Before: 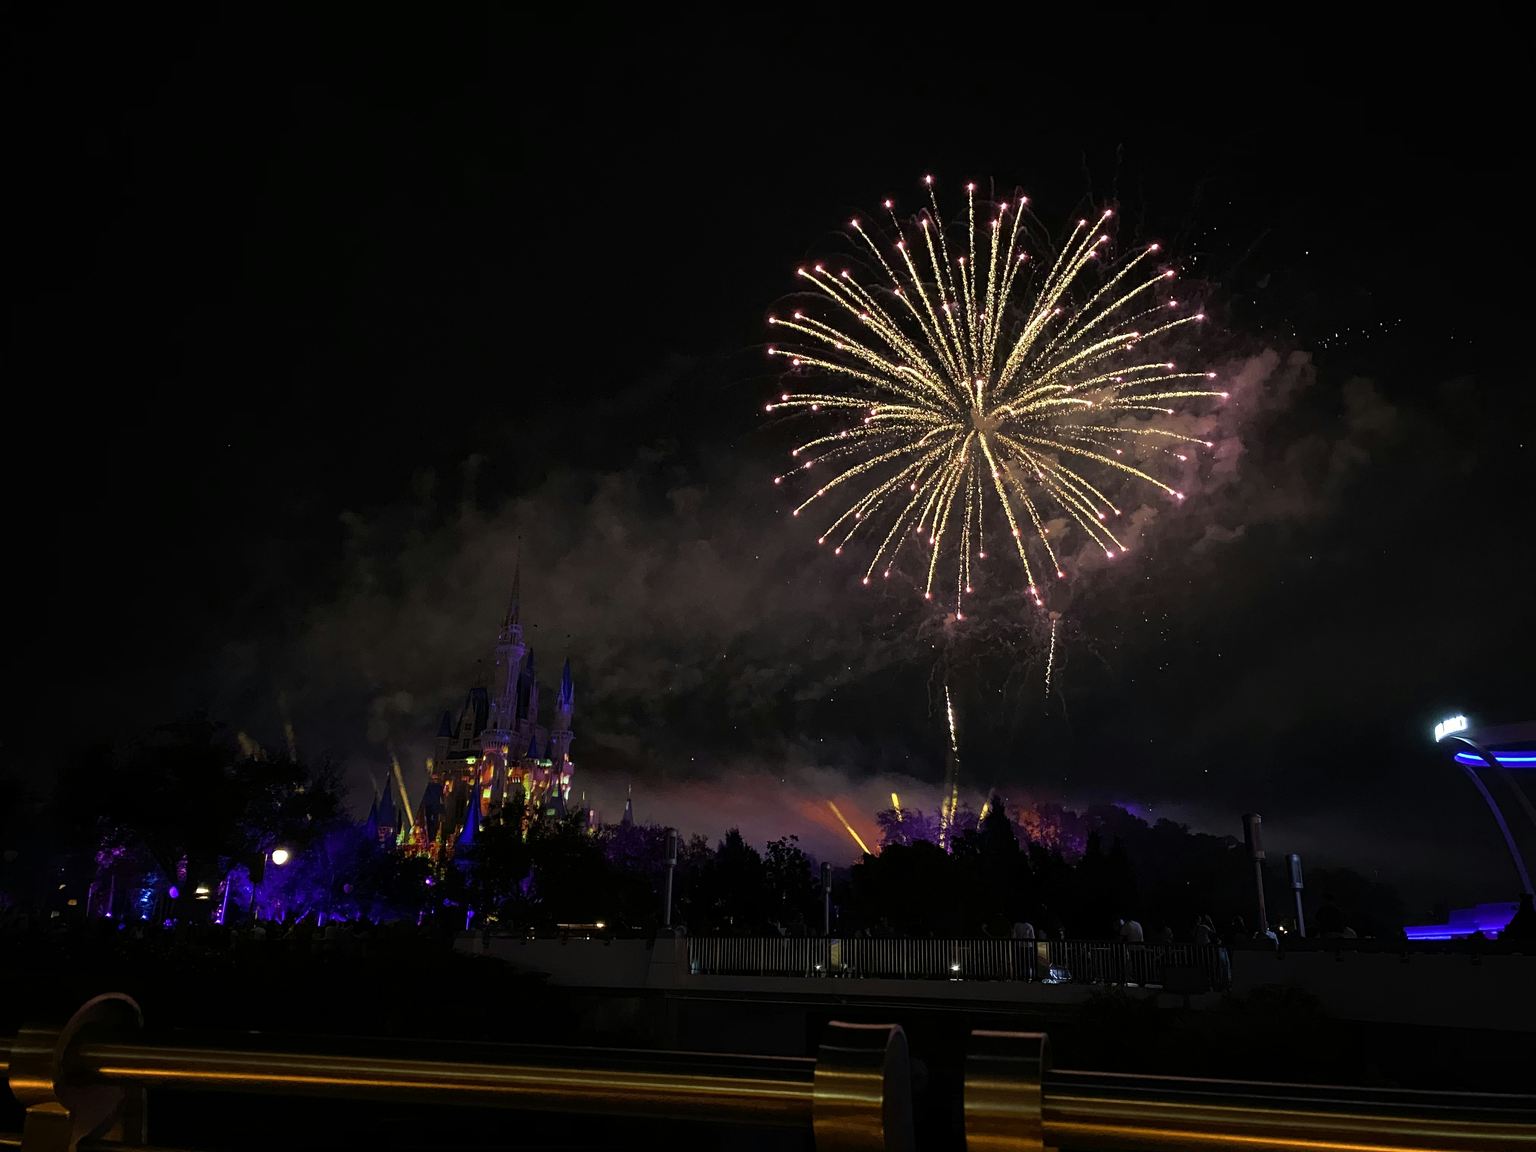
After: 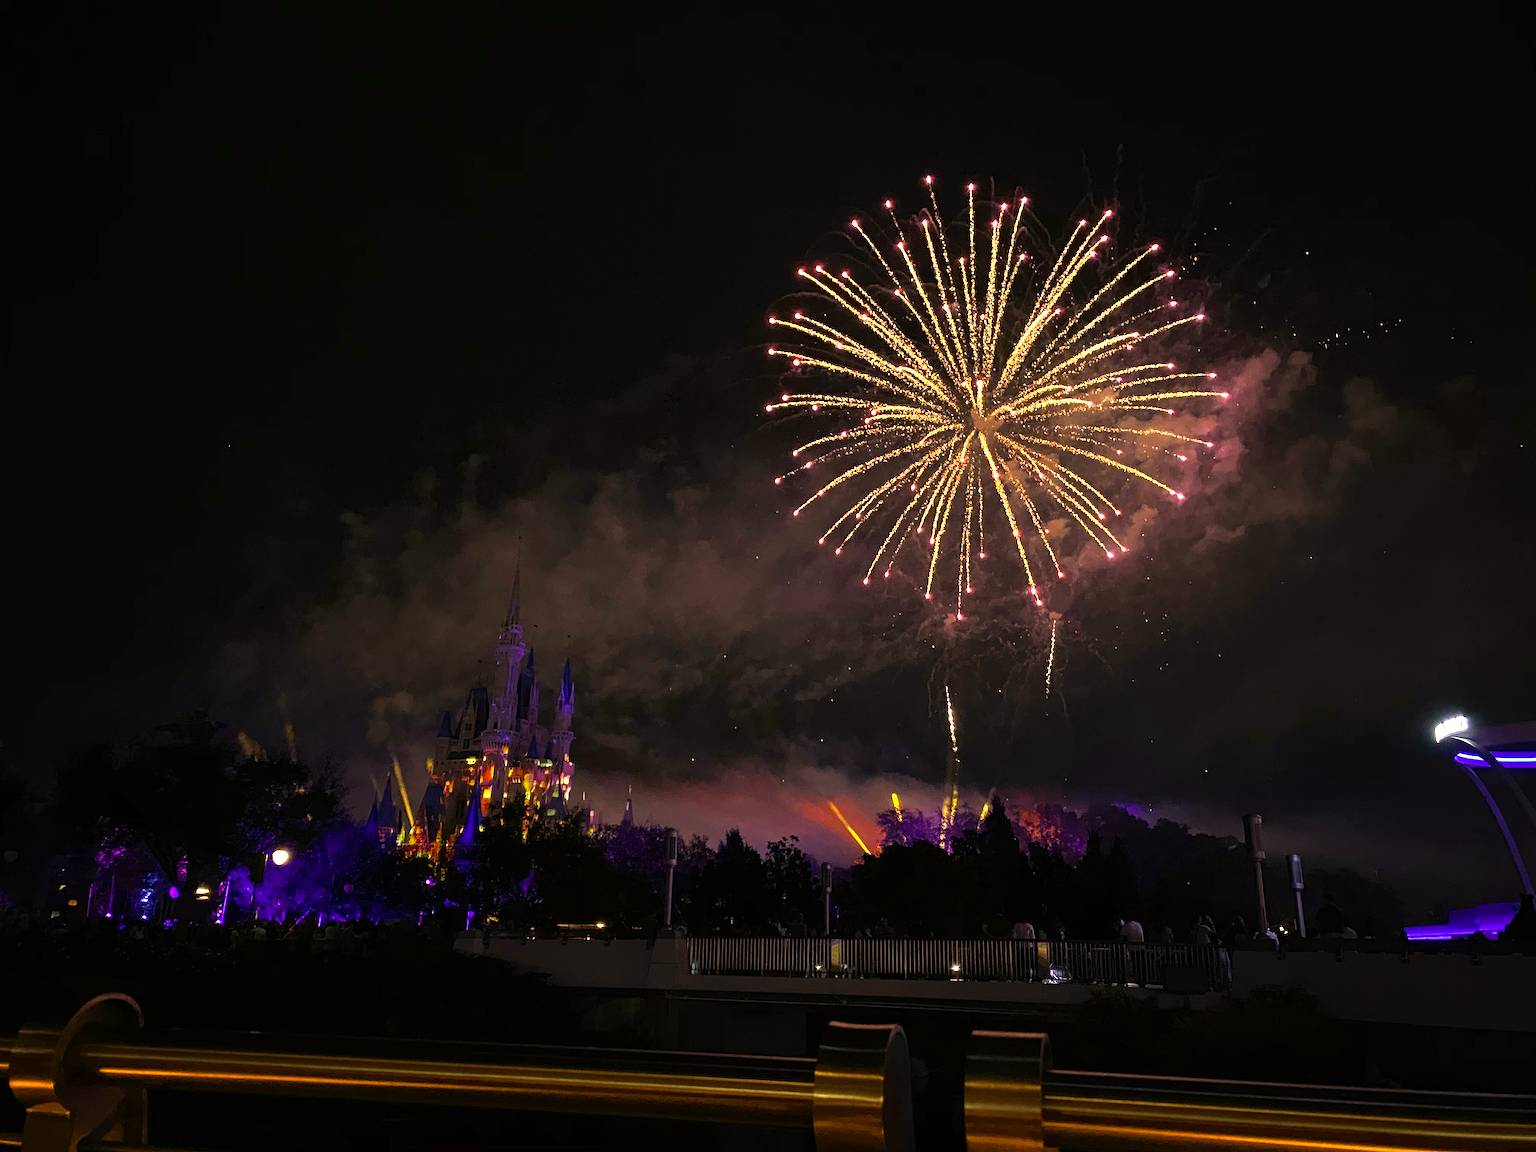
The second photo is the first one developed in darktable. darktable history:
color balance rgb: linear chroma grading › global chroma 3.45%, perceptual saturation grading › global saturation 11.24%, perceptual brilliance grading › global brilliance 3.04%, global vibrance 2.8%
color correction: highlights a* 21.16, highlights b* 19.61
exposure: black level correction 0, exposure 0.5 EV, compensate exposure bias true, compensate highlight preservation false
